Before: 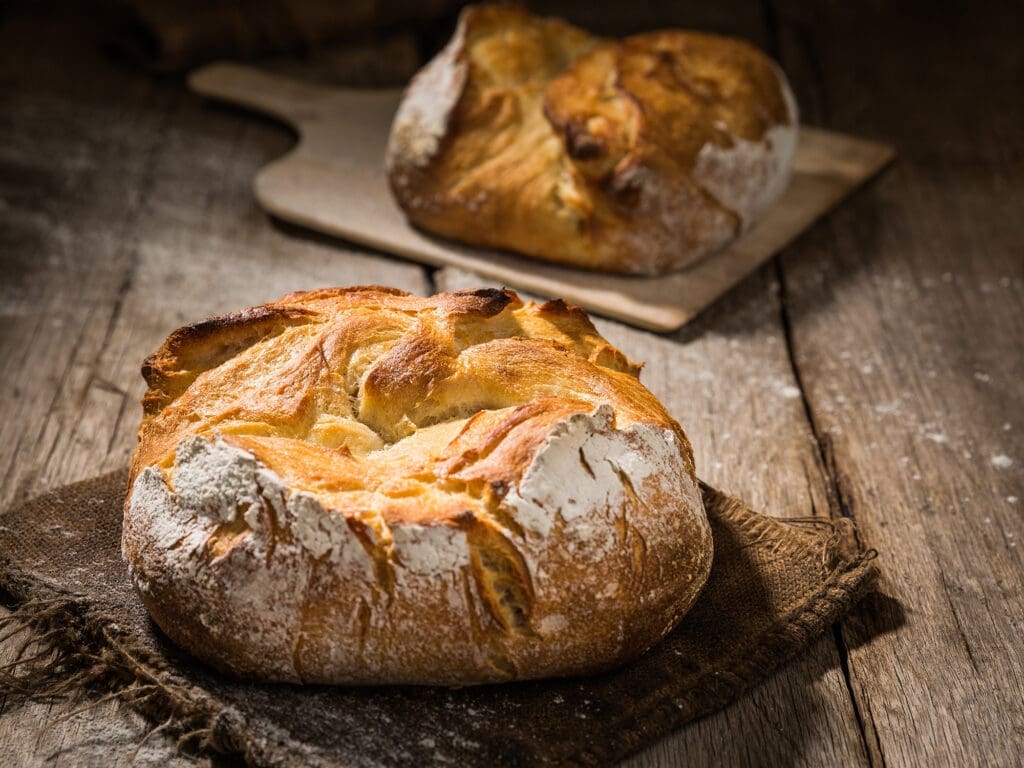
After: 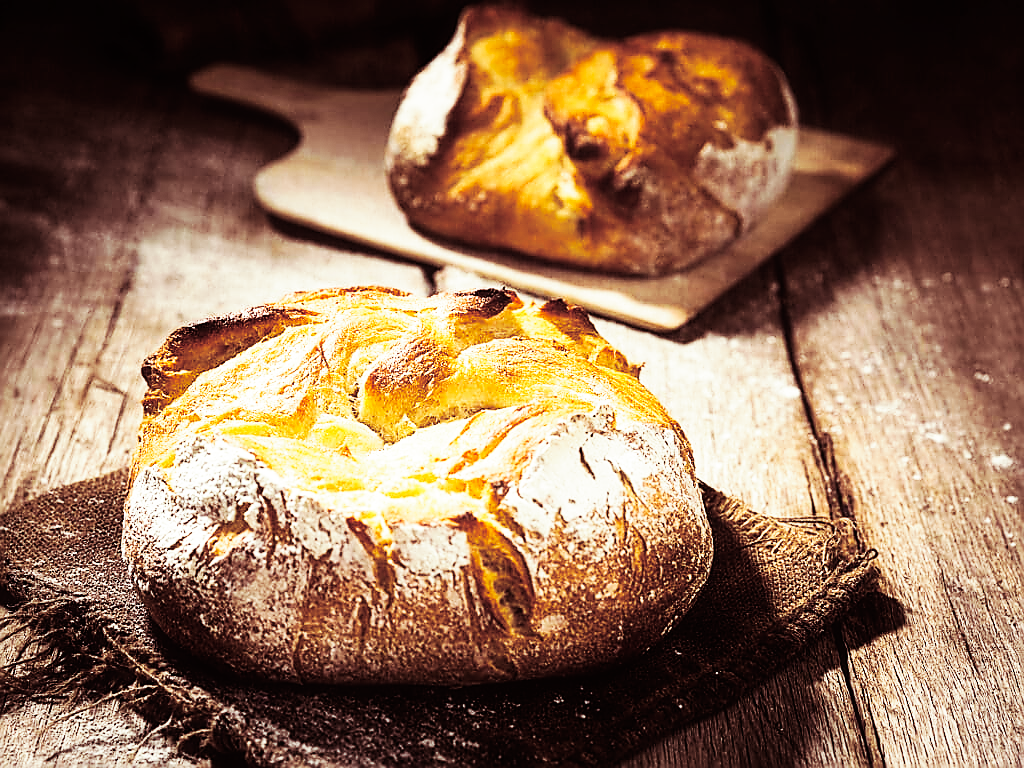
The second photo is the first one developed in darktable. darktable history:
tone equalizer: -8 EV -0.417 EV, -7 EV -0.389 EV, -6 EV -0.333 EV, -5 EV -0.222 EV, -3 EV 0.222 EV, -2 EV 0.333 EV, -1 EV 0.389 EV, +0 EV 0.417 EV, edges refinement/feathering 500, mask exposure compensation -1.57 EV, preserve details no
contrast equalizer: y [[0.5, 0.496, 0.435, 0.435, 0.496, 0.5], [0.5 ×6], [0.5 ×6], [0 ×6], [0 ×6]]
split-toning: on, module defaults
base curve: curves: ch0 [(0, 0) (0.007, 0.004) (0.027, 0.03) (0.046, 0.07) (0.207, 0.54) (0.442, 0.872) (0.673, 0.972) (1, 1)], preserve colors none
sharpen: radius 1.4, amount 1.25, threshold 0.7
